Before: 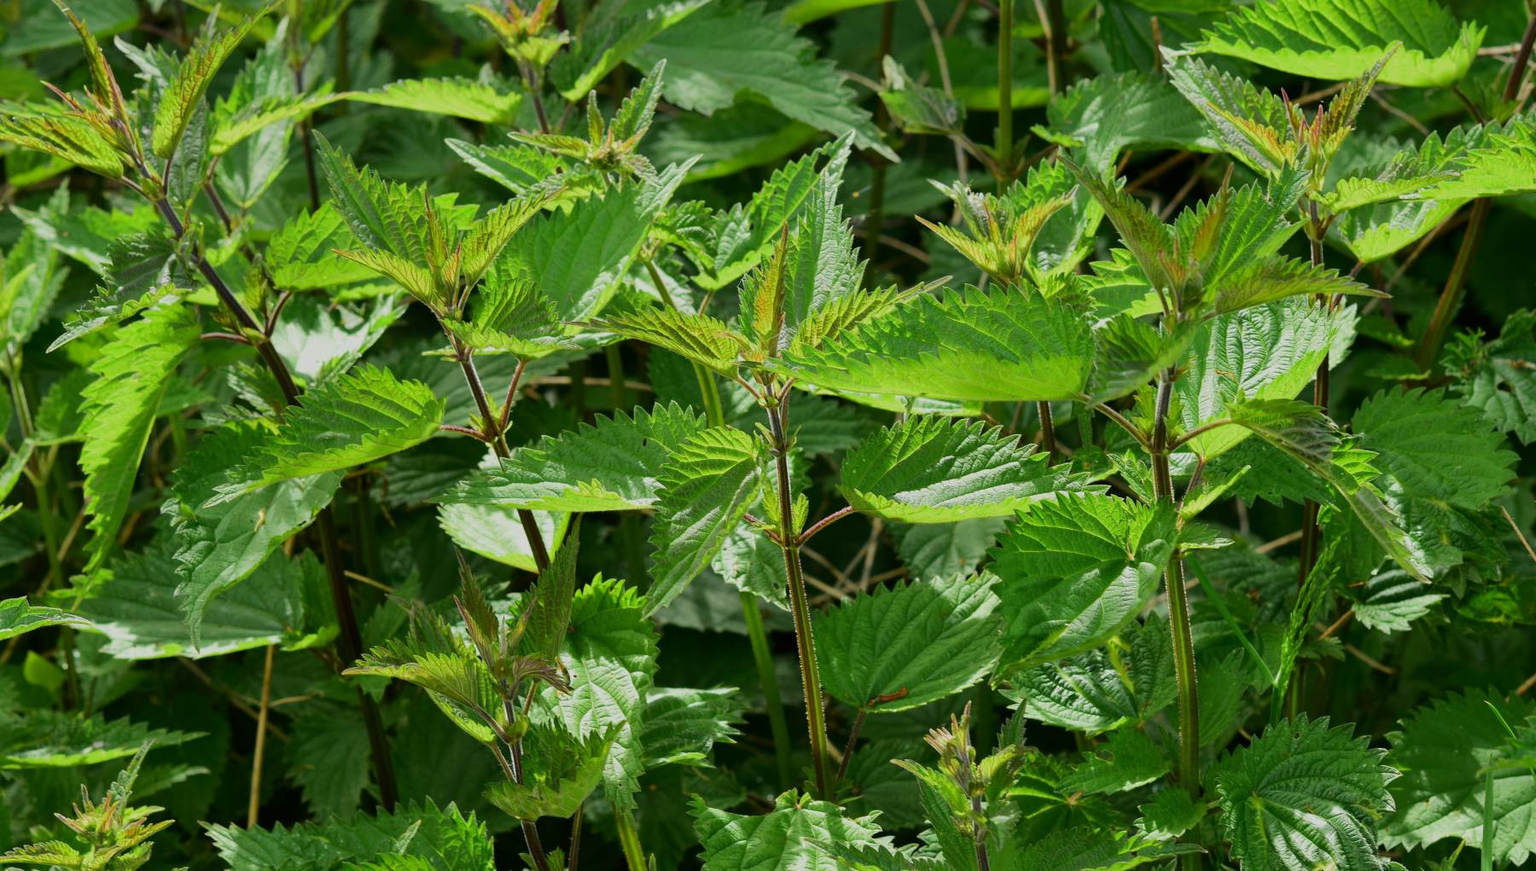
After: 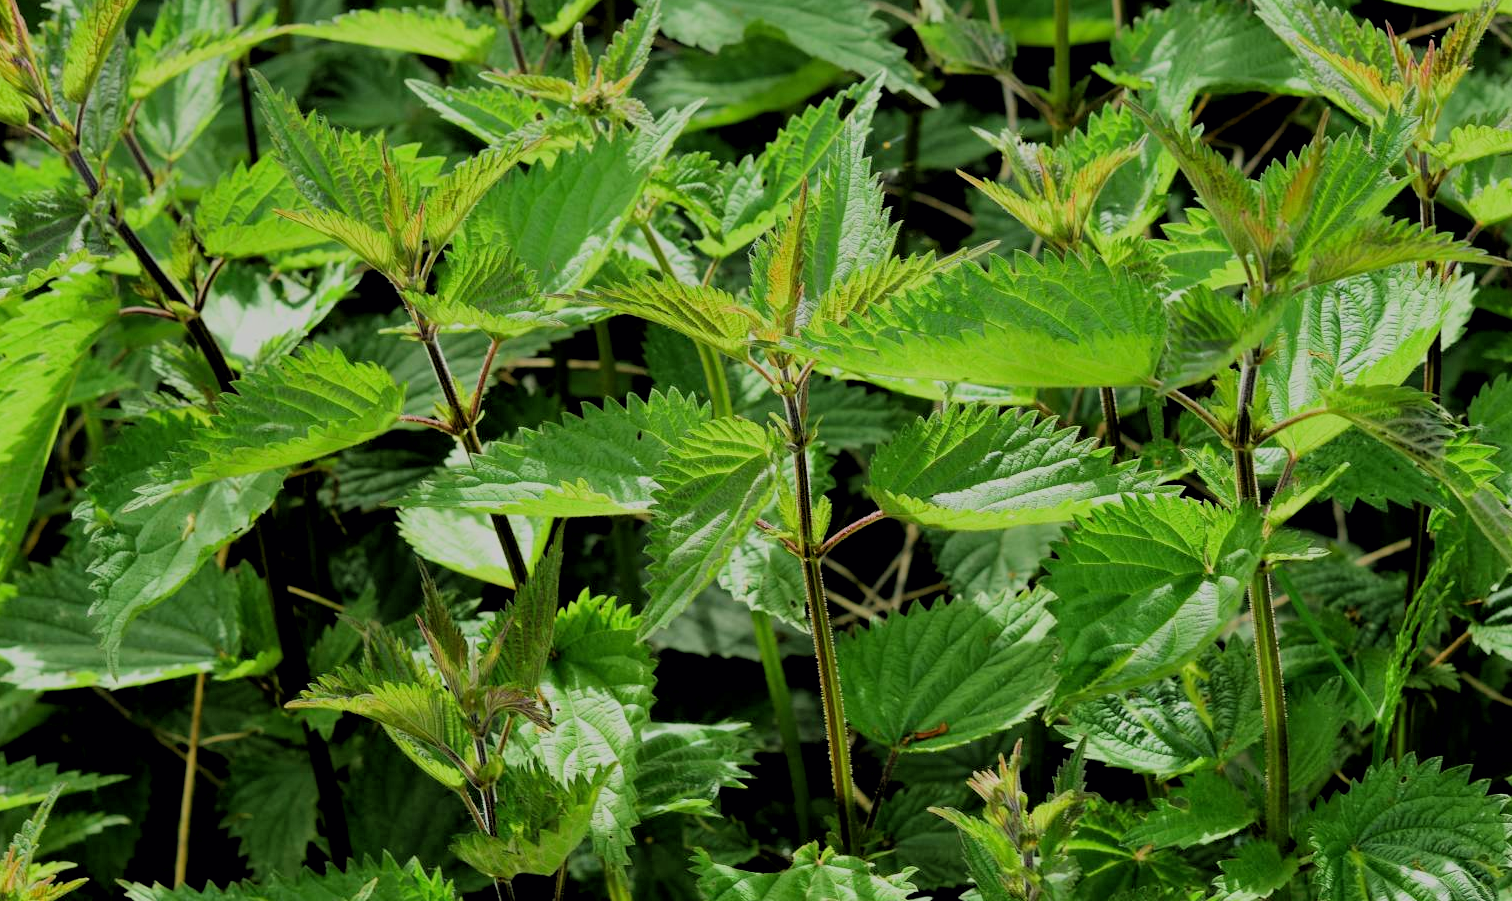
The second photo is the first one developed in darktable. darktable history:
crop: left 6.446%, top 8.188%, right 9.538%, bottom 3.548%
rgb levels: levels [[0.013, 0.434, 0.89], [0, 0.5, 1], [0, 0.5, 1]]
filmic rgb: black relative exposure -7.65 EV, white relative exposure 4.56 EV, hardness 3.61, color science v6 (2022)
